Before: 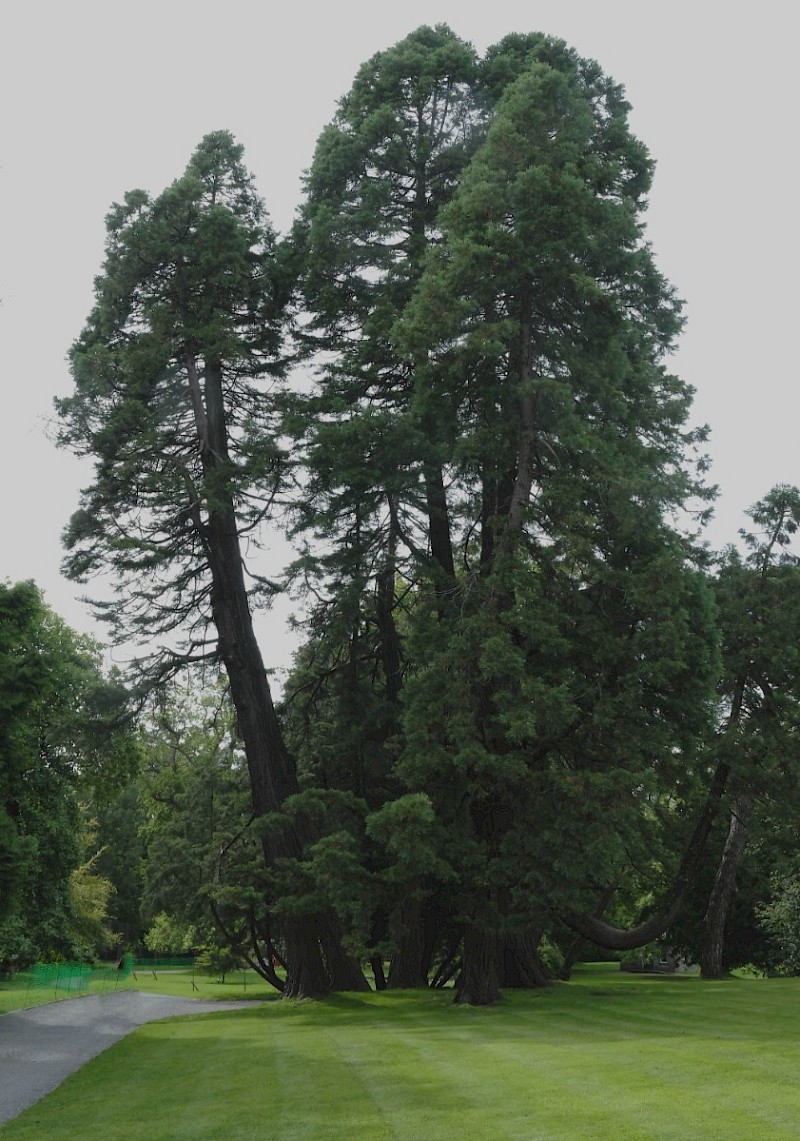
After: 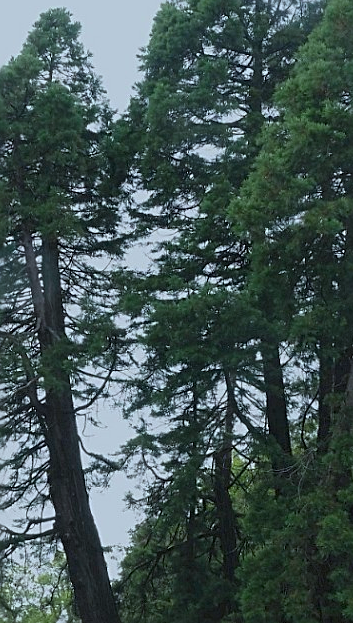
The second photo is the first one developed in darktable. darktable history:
color calibration: output R [0.994, 0.059, -0.119, 0], output G [-0.036, 1.09, -0.119, 0], output B [0.078, -0.108, 0.961, 0], x 0.367, y 0.379, temperature 4398.65 K
crop: left 20.416%, top 10.779%, right 35.334%, bottom 34.554%
contrast brightness saturation: saturation 0.179
sharpen: on, module defaults
color correction: highlights b* 0.028
